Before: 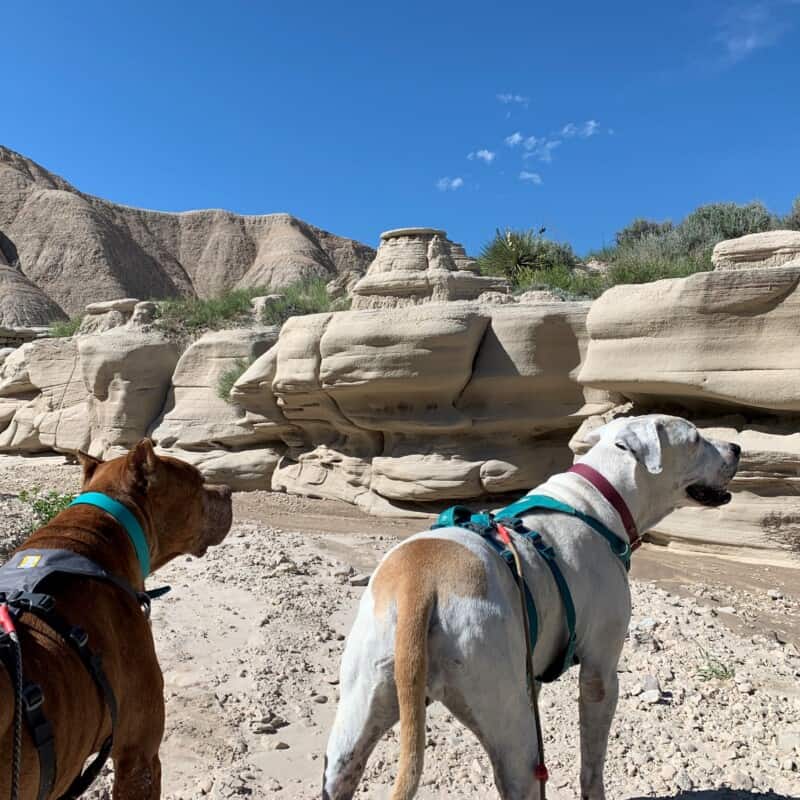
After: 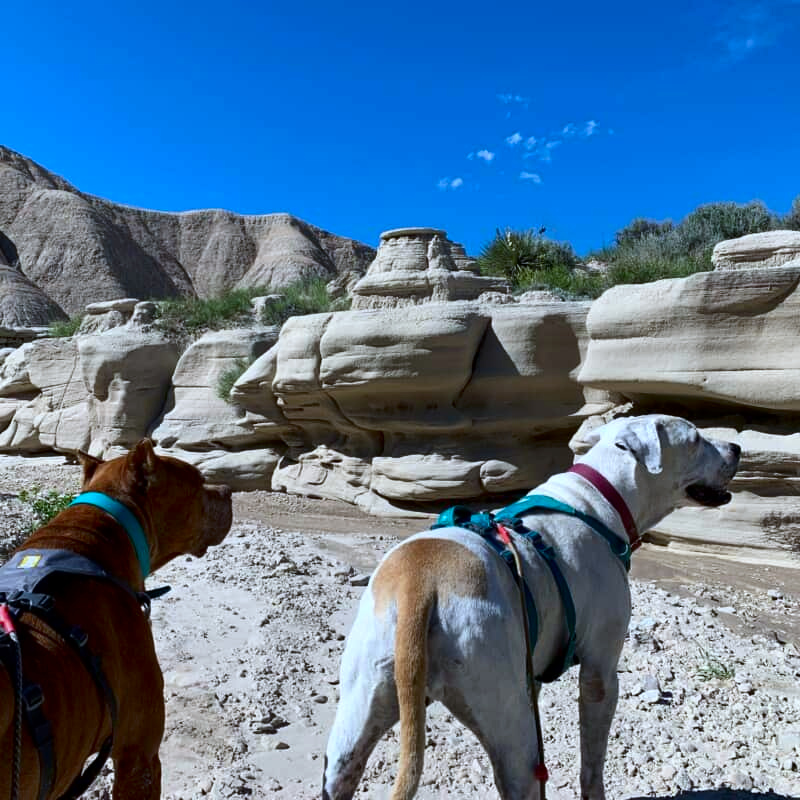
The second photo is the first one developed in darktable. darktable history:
white balance: red 0.924, blue 1.095
contrast brightness saturation: contrast 0.12, brightness -0.12, saturation 0.2
